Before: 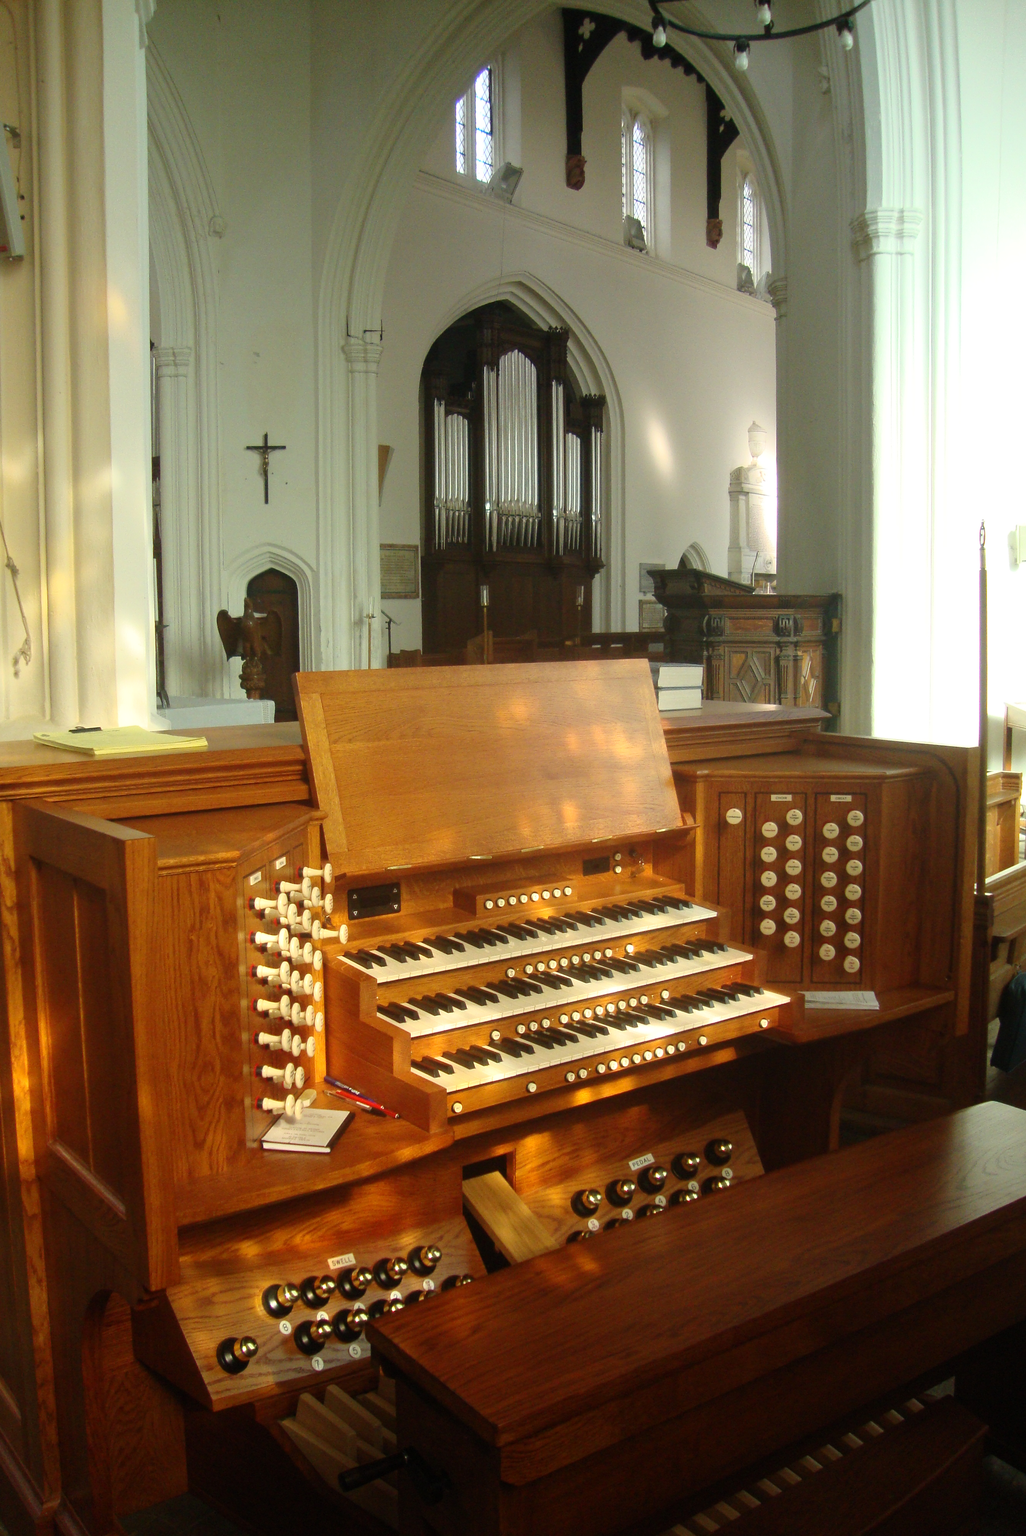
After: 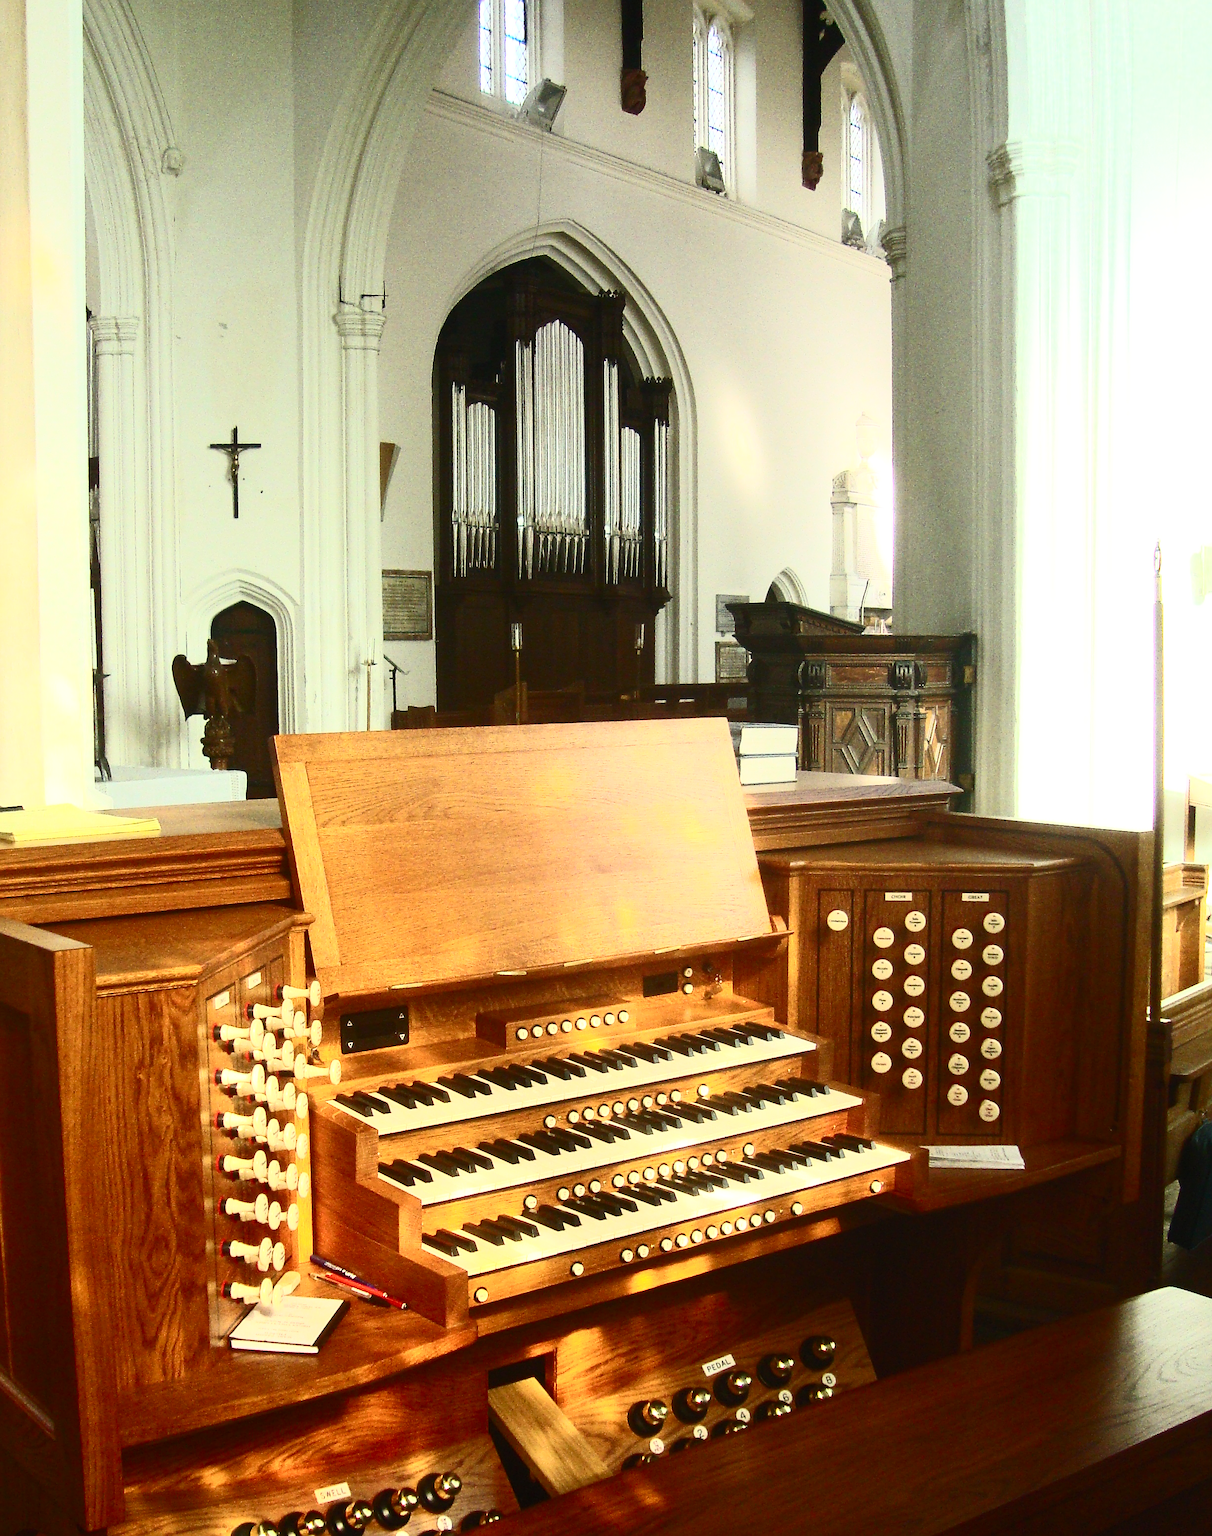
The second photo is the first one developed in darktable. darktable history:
sharpen: on, module defaults
crop: left 8.155%, top 6.611%, bottom 15.385%
contrast brightness saturation: contrast 0.62, brightness 0.34, saturation 0.14
